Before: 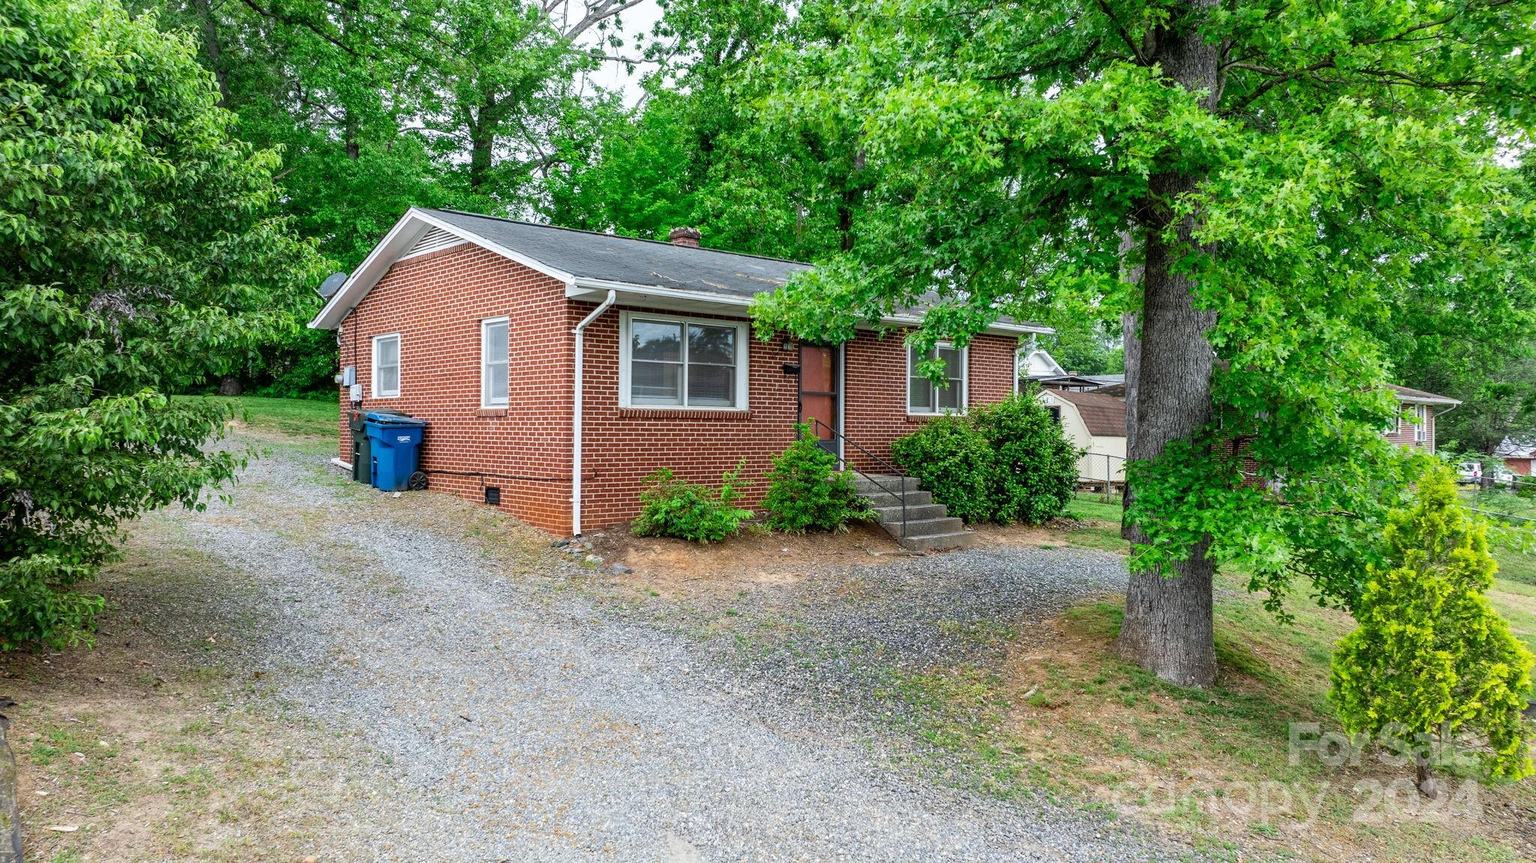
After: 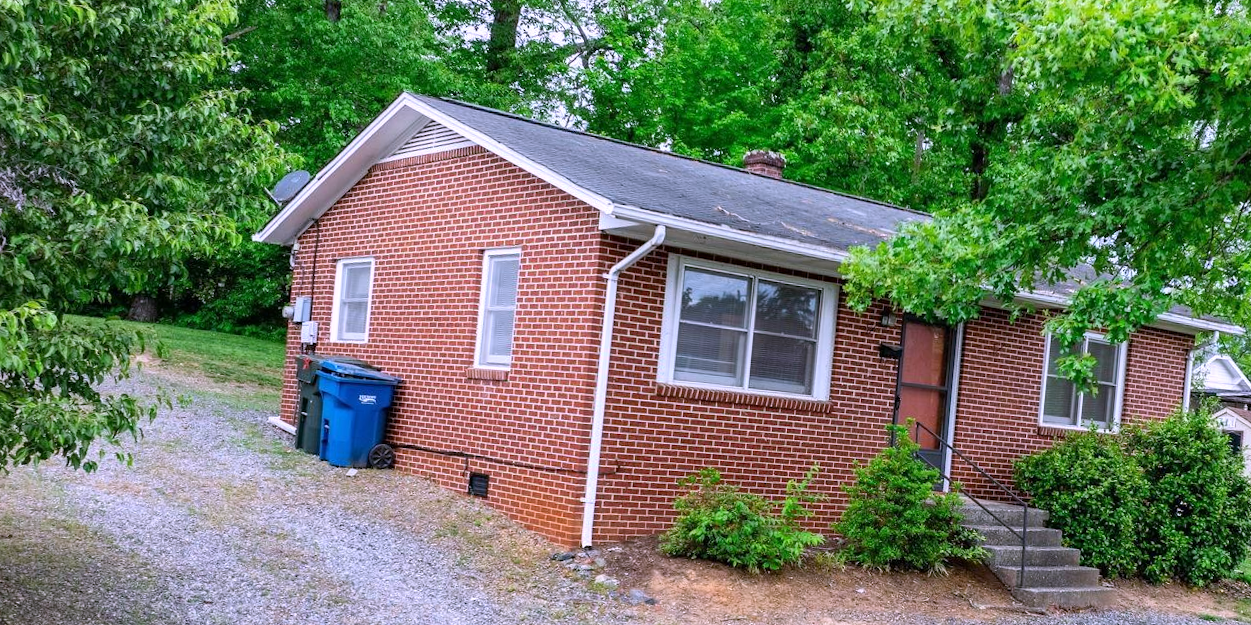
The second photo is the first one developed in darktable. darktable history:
crop and rotate: angle -4.99°, left 2.122%, top 6.945%, right 27.566%, bottom 30.519%
white balance: red 1.042, blue 1.17
